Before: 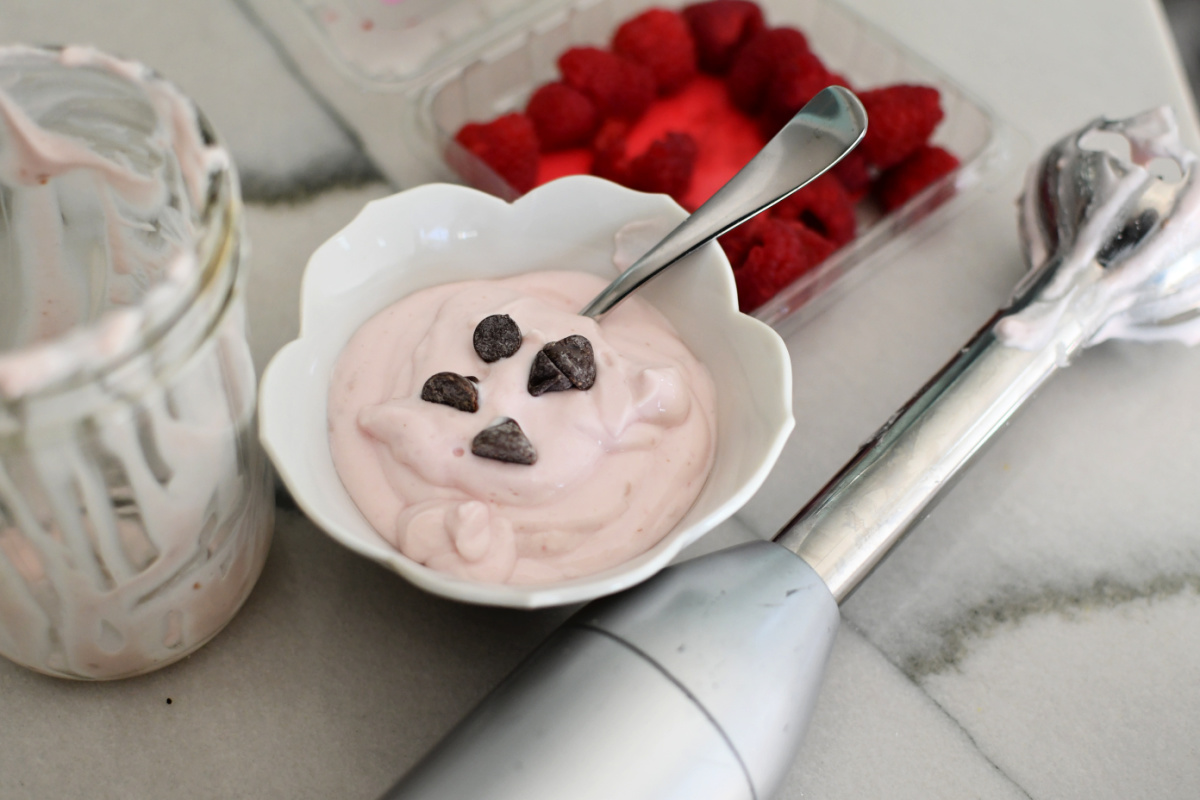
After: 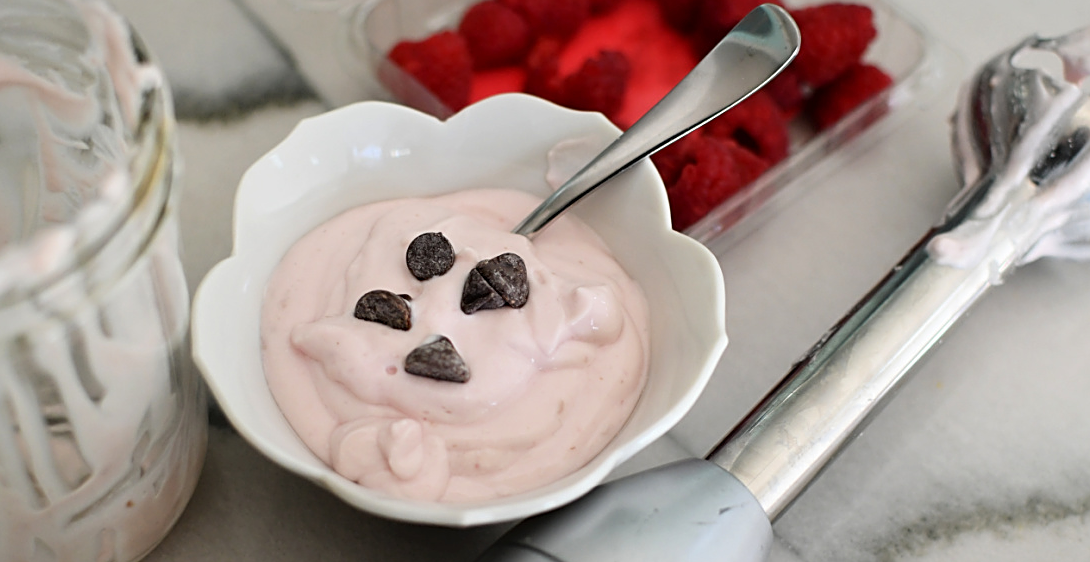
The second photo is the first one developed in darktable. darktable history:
sharpen: on, module defaults
crop: left 5.596%, top 10.314%, right 3.534%, bottom 19.395%
